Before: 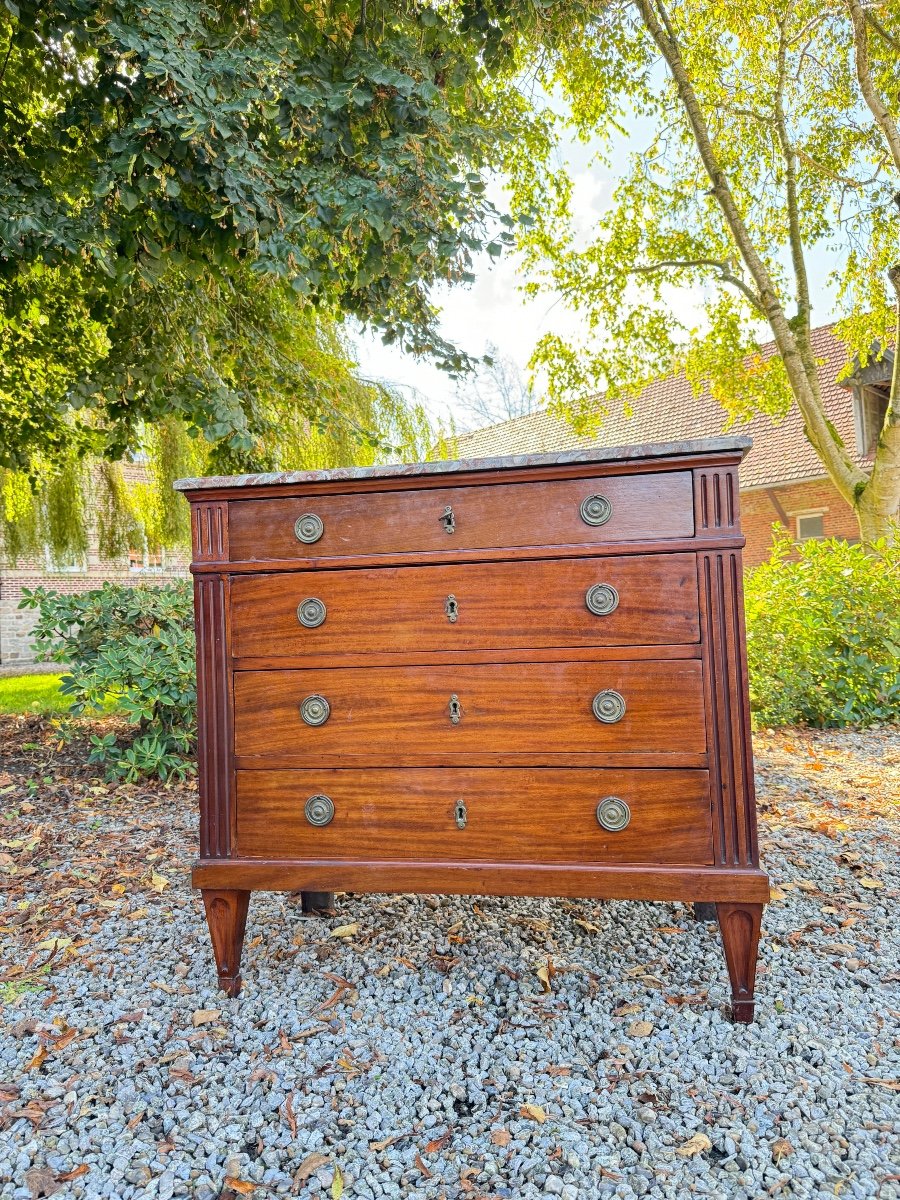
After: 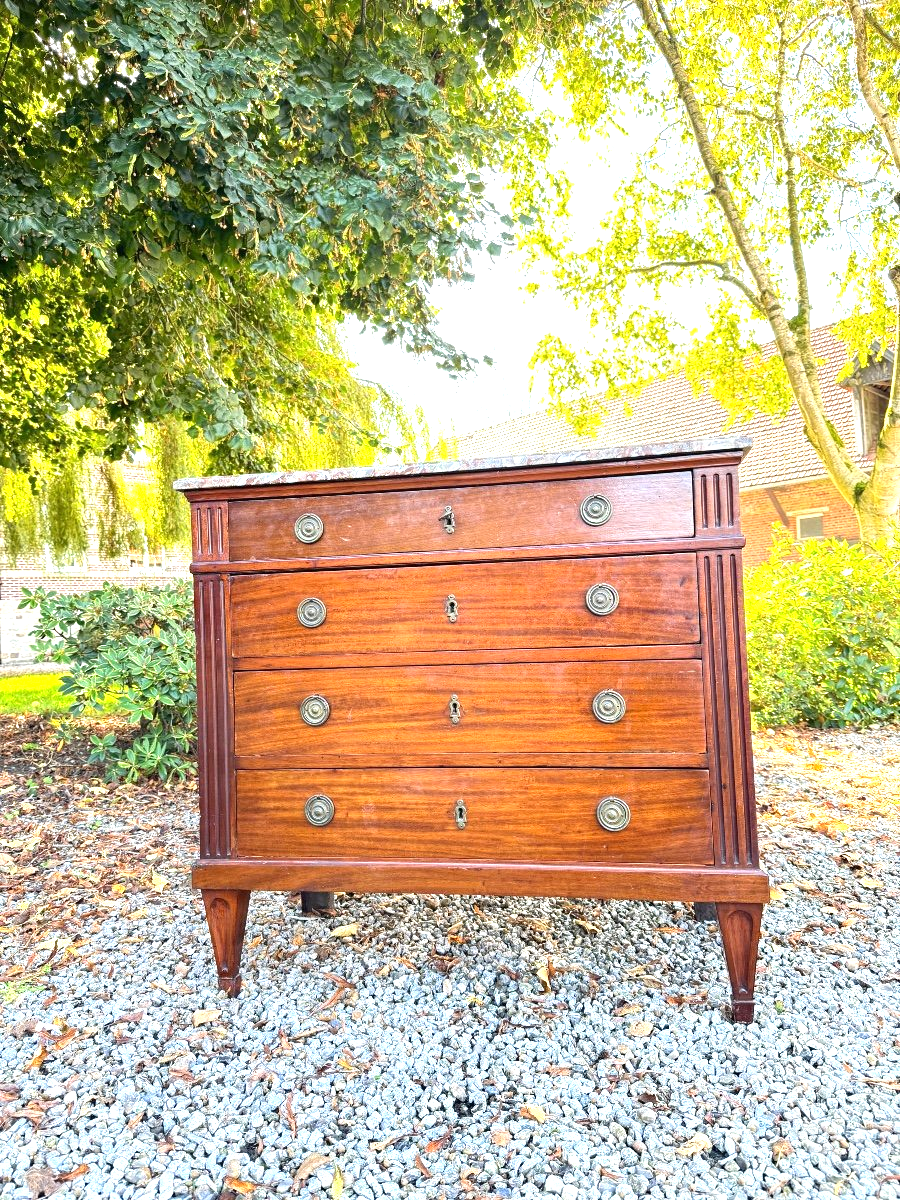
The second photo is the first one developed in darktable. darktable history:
tone equalizer: -8 EV -1.12 EV, -7 EV -1.04 EV, -6 EV -0.859 EV, -5 EV -0.545 EV, -3 EV 0.547 EV, -2 EV 0.84 EV, -1 EV 1 EV, +0 EV 1.07 EV, smoothing diameter 24.84%, edges refinement/feathering 6.04, preserve details guided filter
